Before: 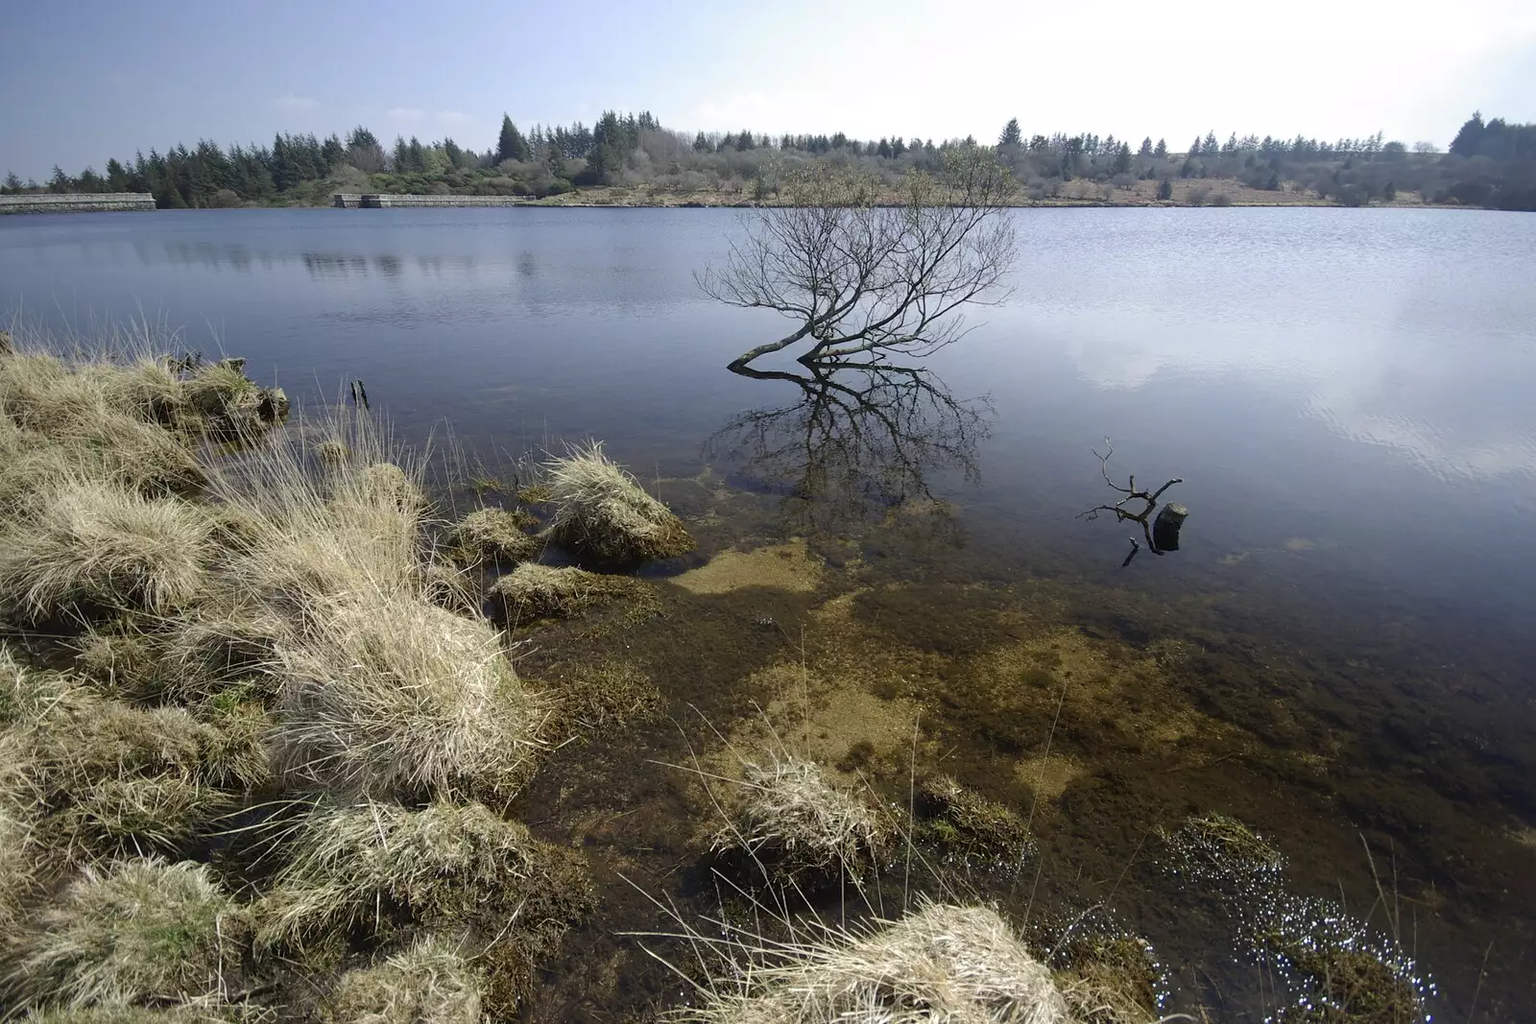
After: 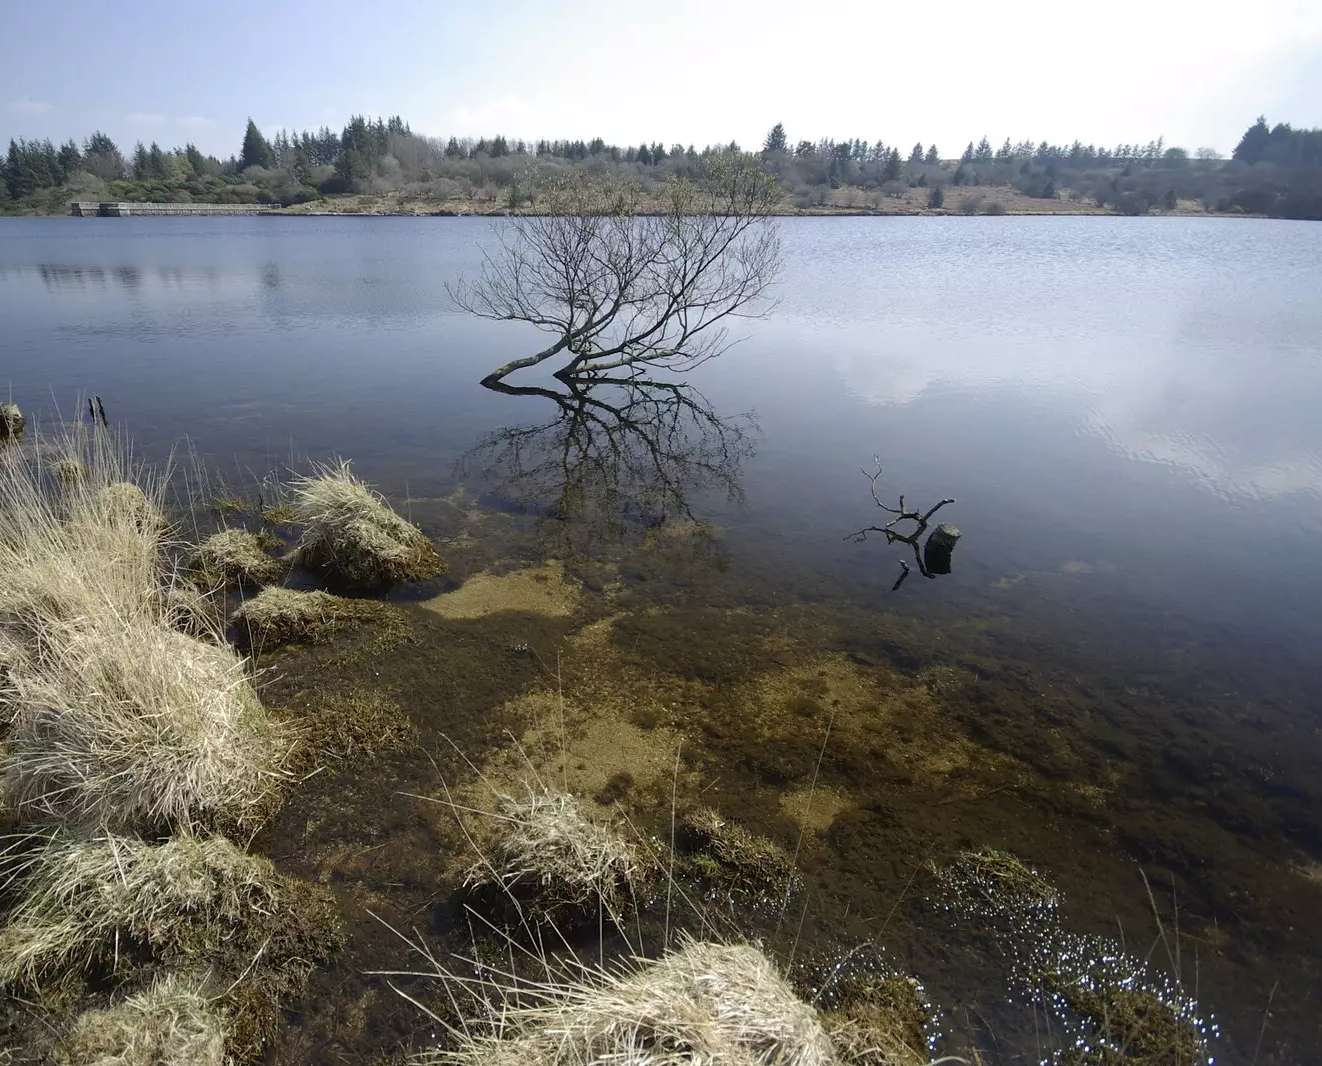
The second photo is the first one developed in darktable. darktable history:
crop: left 17.367%, bottom 0.046%
